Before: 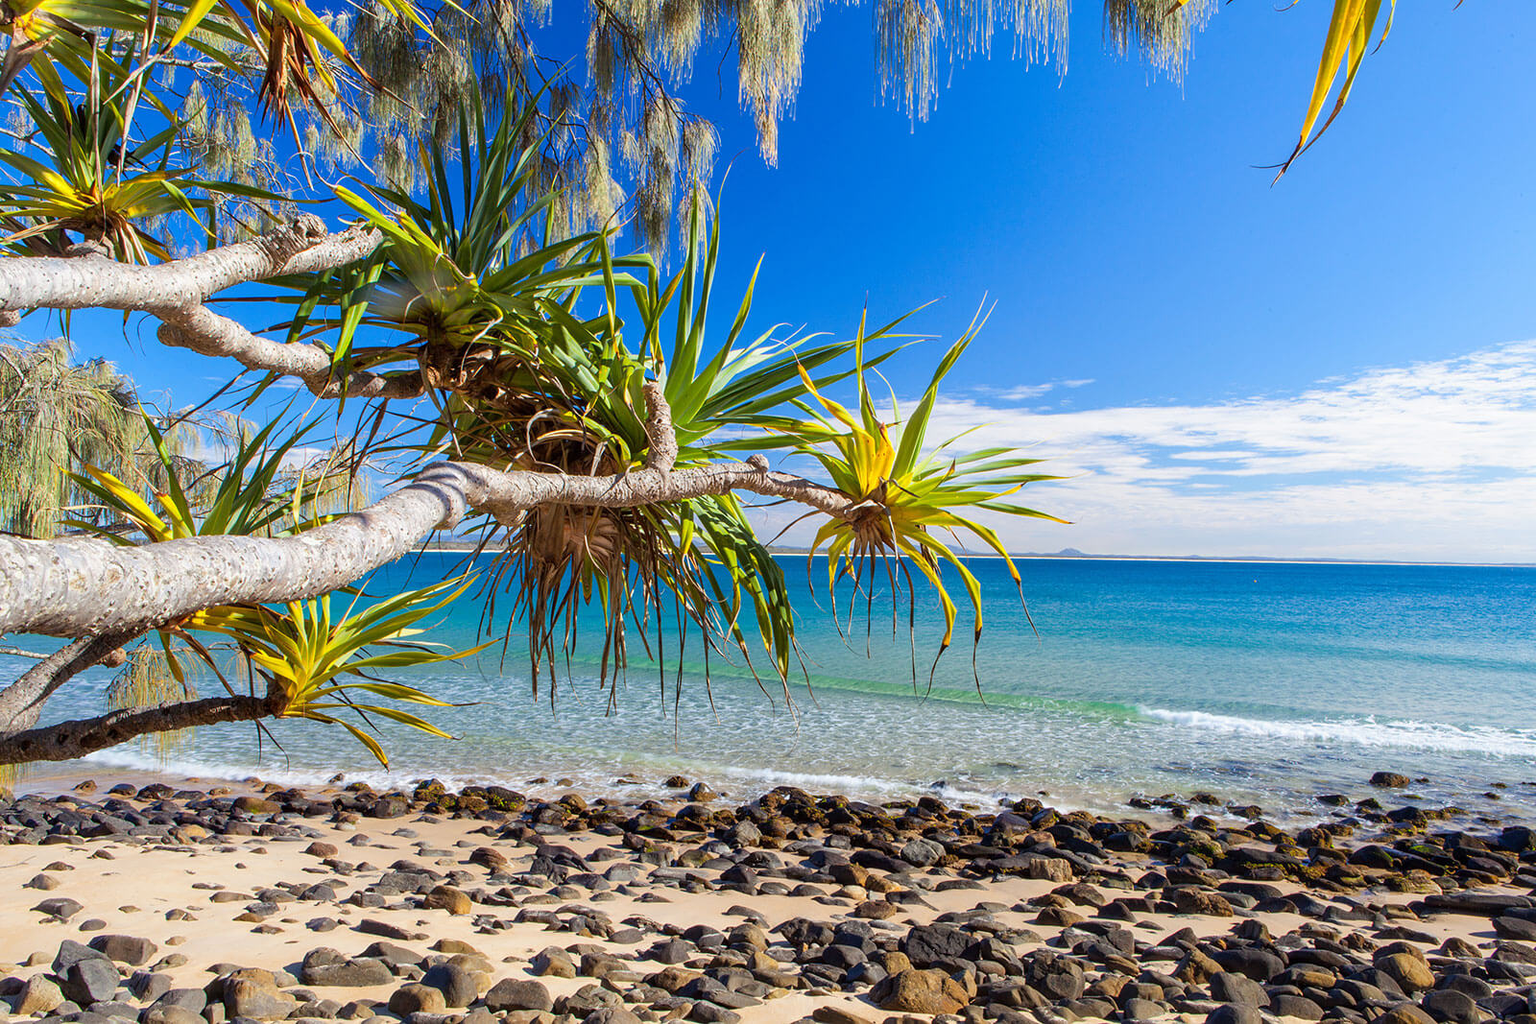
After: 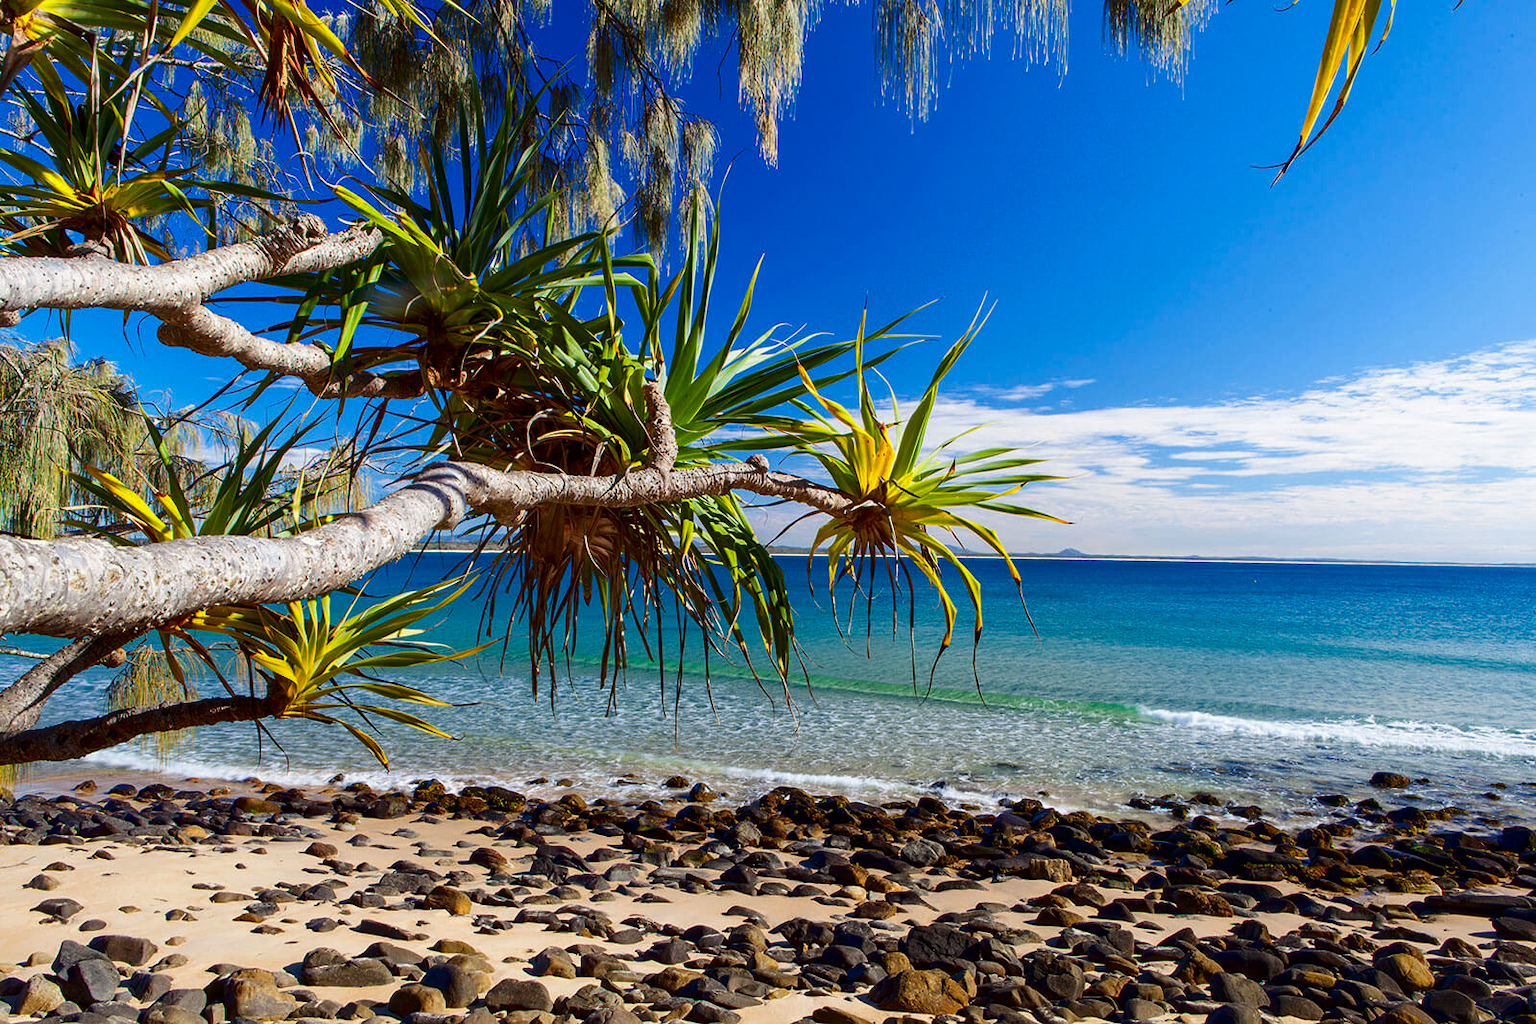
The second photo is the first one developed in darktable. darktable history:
contrast brightness saturation: contrast 0.13, brightness -0.24, saturation 0.14
exposure: compensate highlight preservation false
